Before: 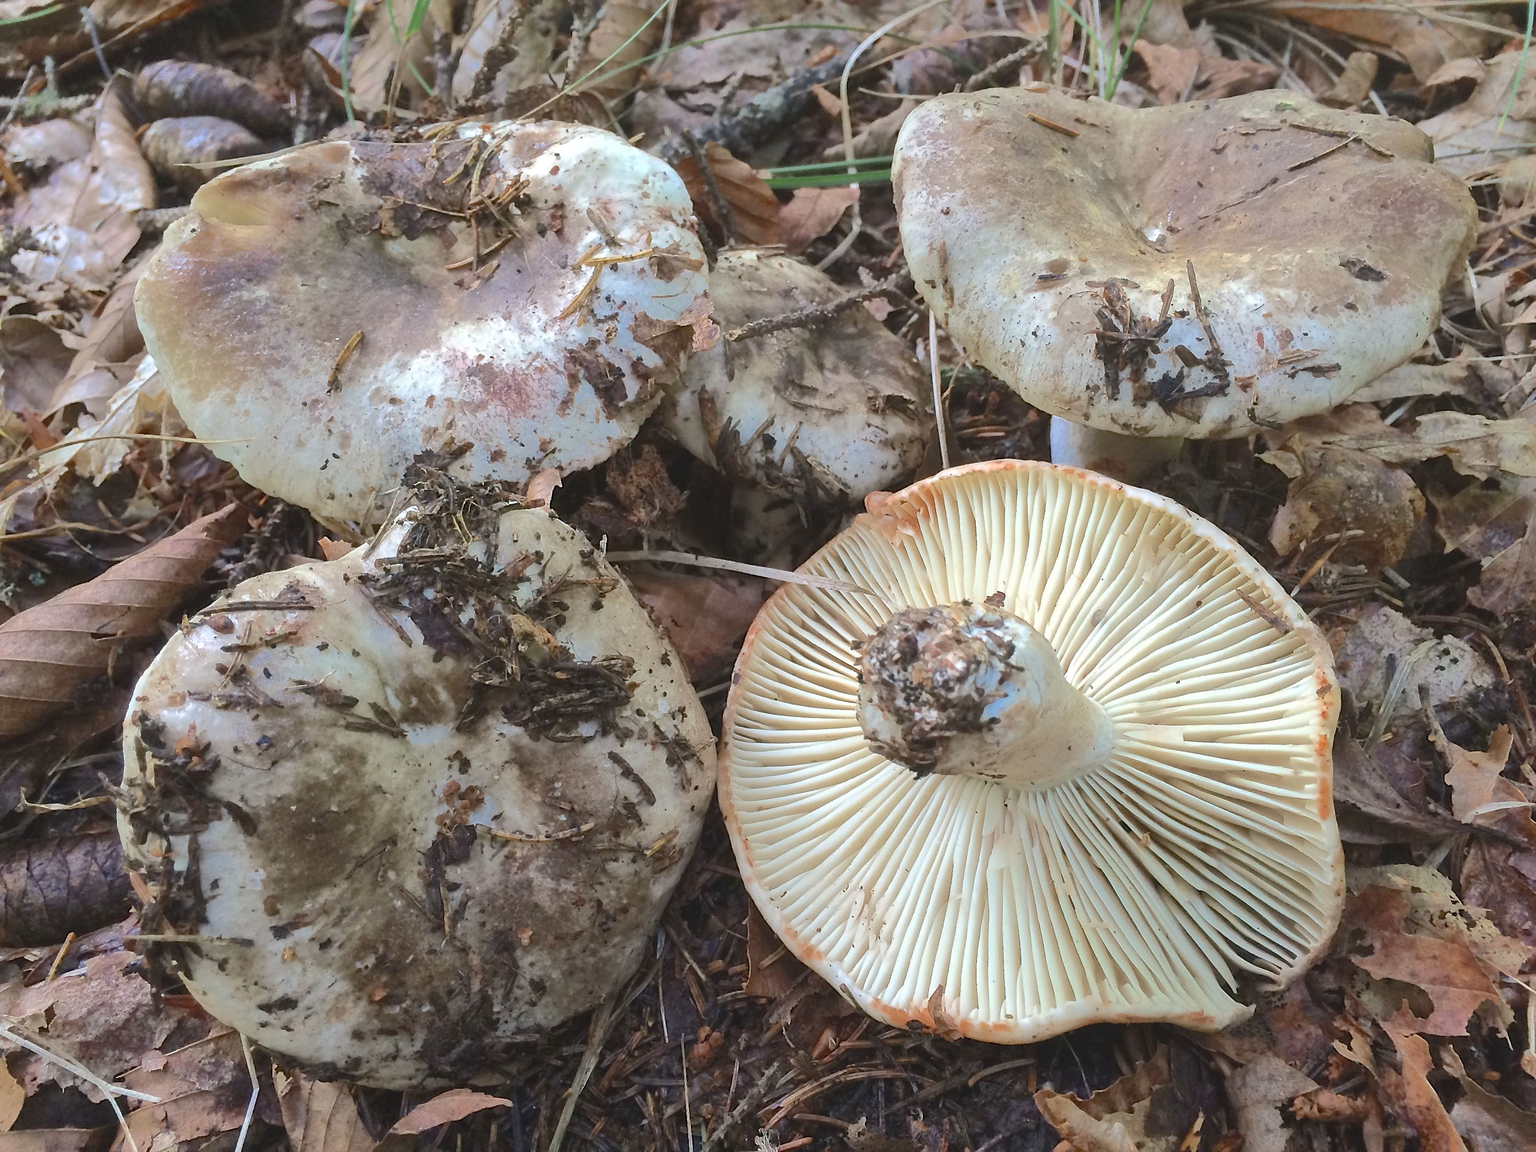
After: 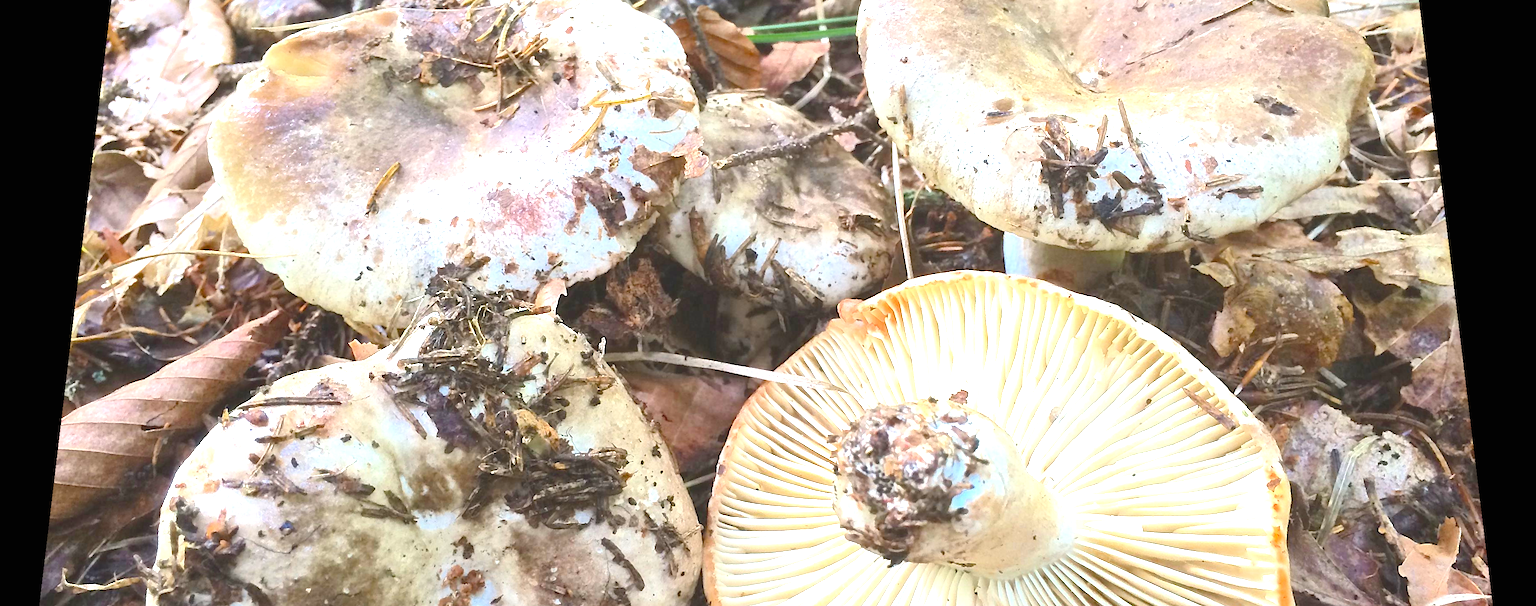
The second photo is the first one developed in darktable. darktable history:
color balance rgb: linear chroma grading › global chroma 8.33%, perceptual saturation grading › global saturation 18.52%, global vibrance 7.87%
crop and rotate: top 10.605%, bottom 33.274%
rotate and perspective: rotation 0.128°, lens shift (vertical) -0.181, lens shift (horizontal) -0.044, shear 0.001, automatic cropping off
exposure: black level correction 0, exposure 1.2 EV, compensate highlight preservation false
